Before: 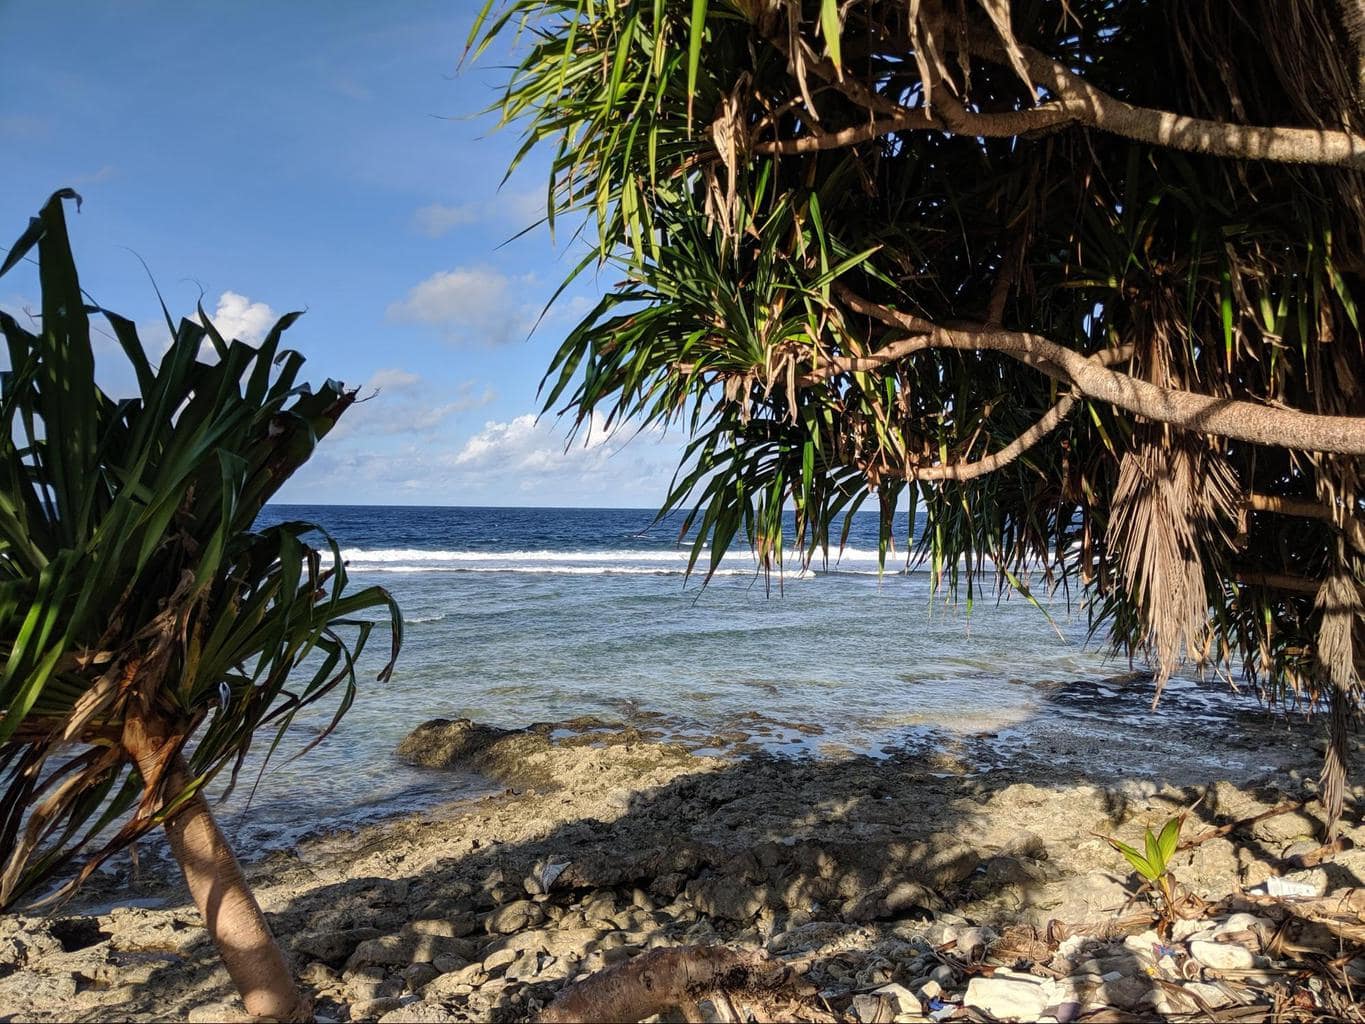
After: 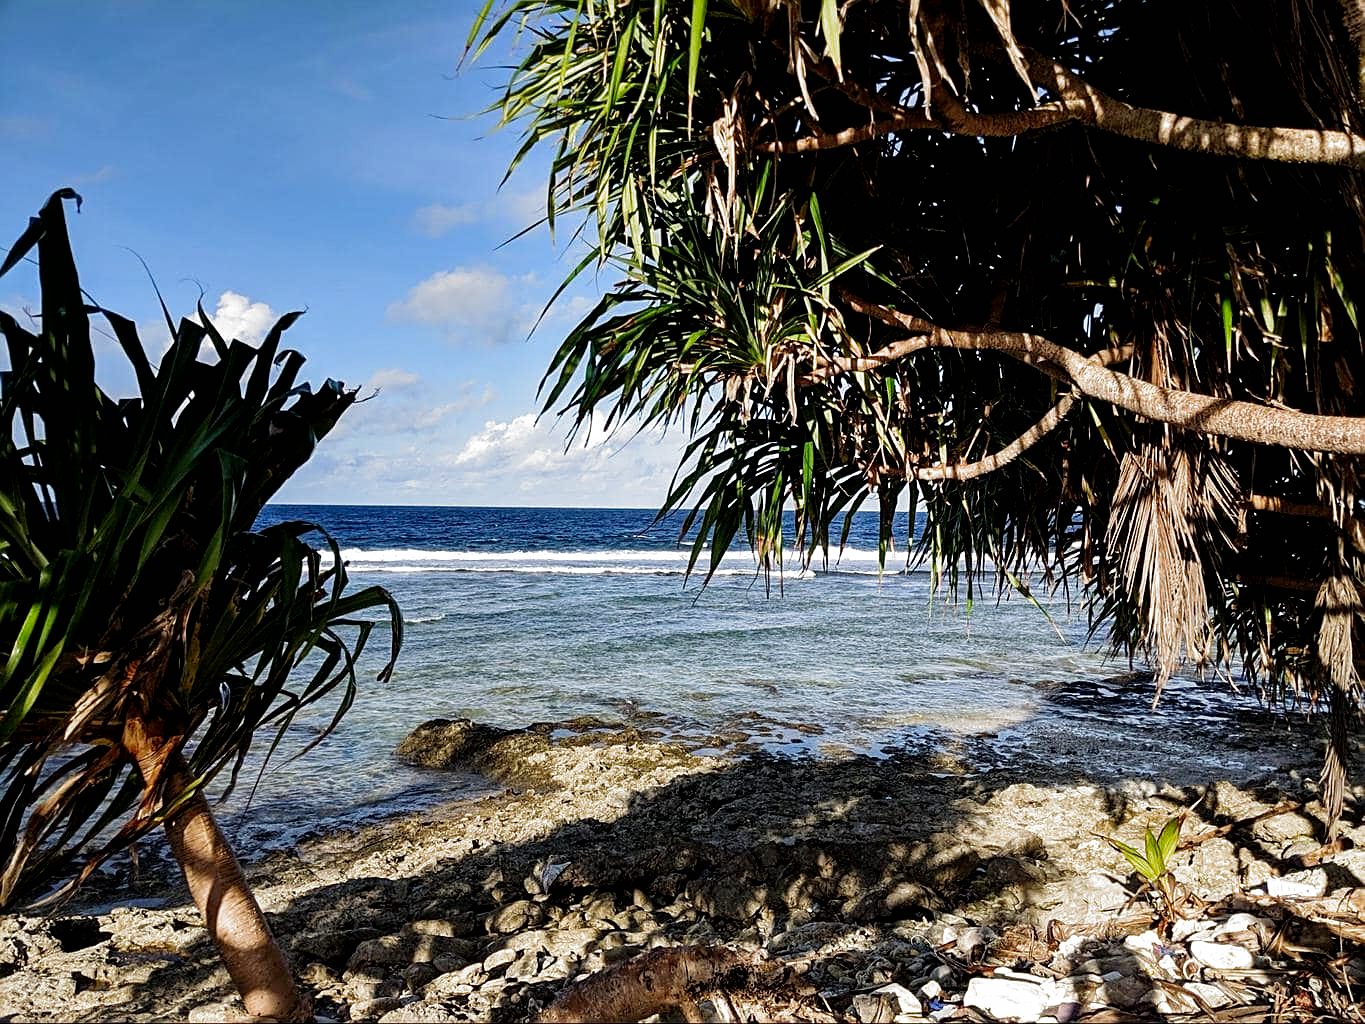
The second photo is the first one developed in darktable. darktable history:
sharpen: on, module defaults
filmic rgb: black relative exposure -8.2 EV, white relative exposure 2.2 EV, threshold 3 EV, hardness 7.11, latitude 75%, contrast 1.325, highlights saturation mix -2%, shadows ↔ highlights balance 30%, preserve chrominance no, color science v5 (2021), contrast in shadows safe, contrast in highlights safe, enable highlight reconstruction true
